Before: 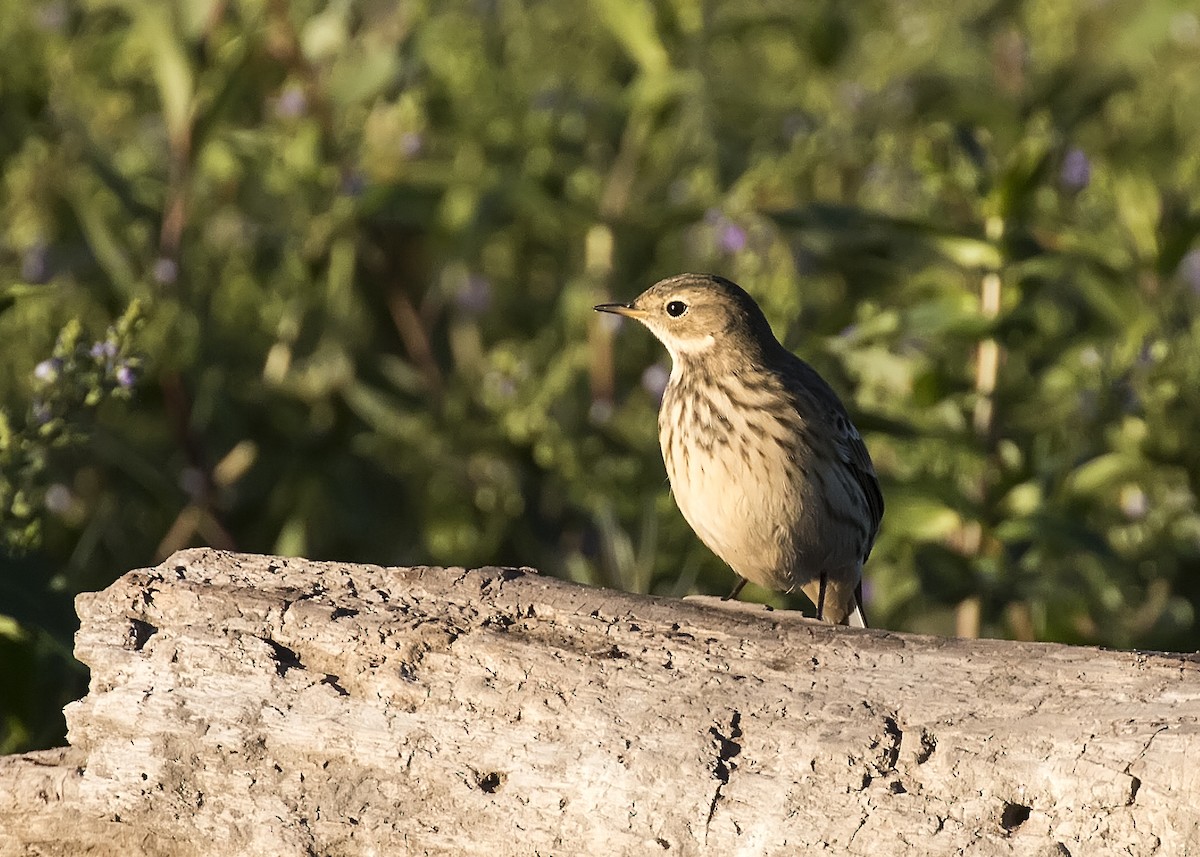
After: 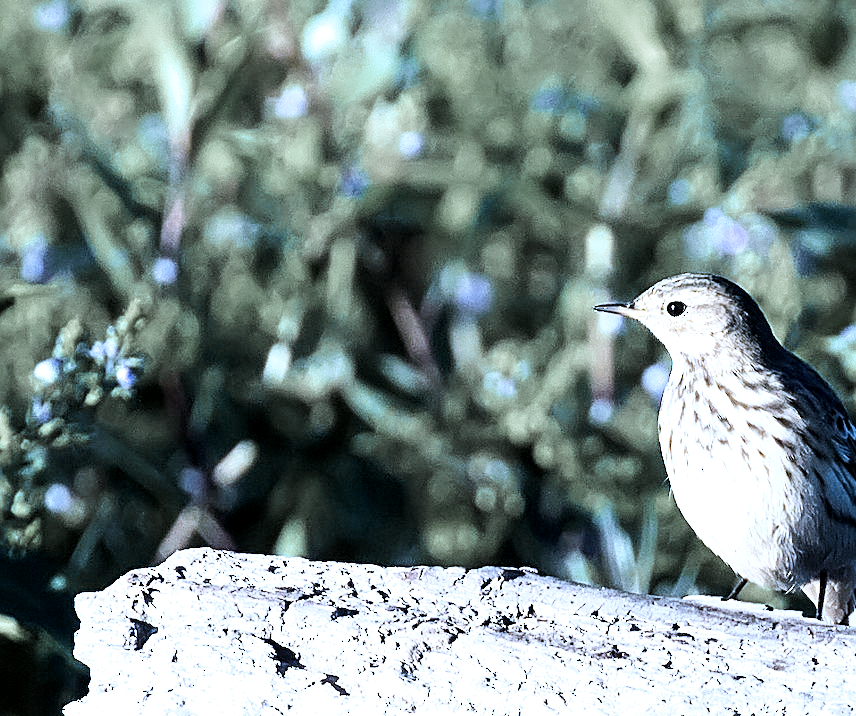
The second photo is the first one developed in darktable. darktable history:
exposure: black level correction 0, exposure 1.199 EV, compensate highlight preservation false
crop: right 28.606%, bottom 16.34%
color balance rgb: perceptual saturation grading › global saturation 0.445%, perceptual brilliance grading › highlights 18.56%, perceptual brilliance grading › mid-tones 32.375%, perceptual brilliance grading › shadows -31.748%, global vibrance 20%
color zones: curves: ch0 [(0.004, 0.306) (0.107, 0.448) (0.252, 0.656) (0.41, 0.398) (0.595, 0.515) (0.768, 0.628)]; ch1 [(0.07, 0.323) (0.151, 0.452) (0.252, 0.608) (0.346, 0.221) (0.463, 0.189) (0.61, 0.368) (0.735, 0.395) (0.921, 0.412)]; ch2 [(0, 0.476) (0.132, 0.512) (0.243, 0.512) (0.397, 0.48) (0.522, 0.376) (0.634, 0.536) (0.761, 0.46)]
filmic rgb: black relative exposure -8.01 EV, white relative exposure 4.01 EV, hardness 4.2, iterations of high-quality reconstruction 0
sharpen: radius 2.114, amount 0.384, threshold 0.107
local contrast: highlights 105%, shadows 101%, detail 119%, midtone range 0.2
color calibration: gray › normalize channels true, illuminant as shot in camera, x 0.463, y 0.42, temperature 2682.73 K, gamut compression 0.005
